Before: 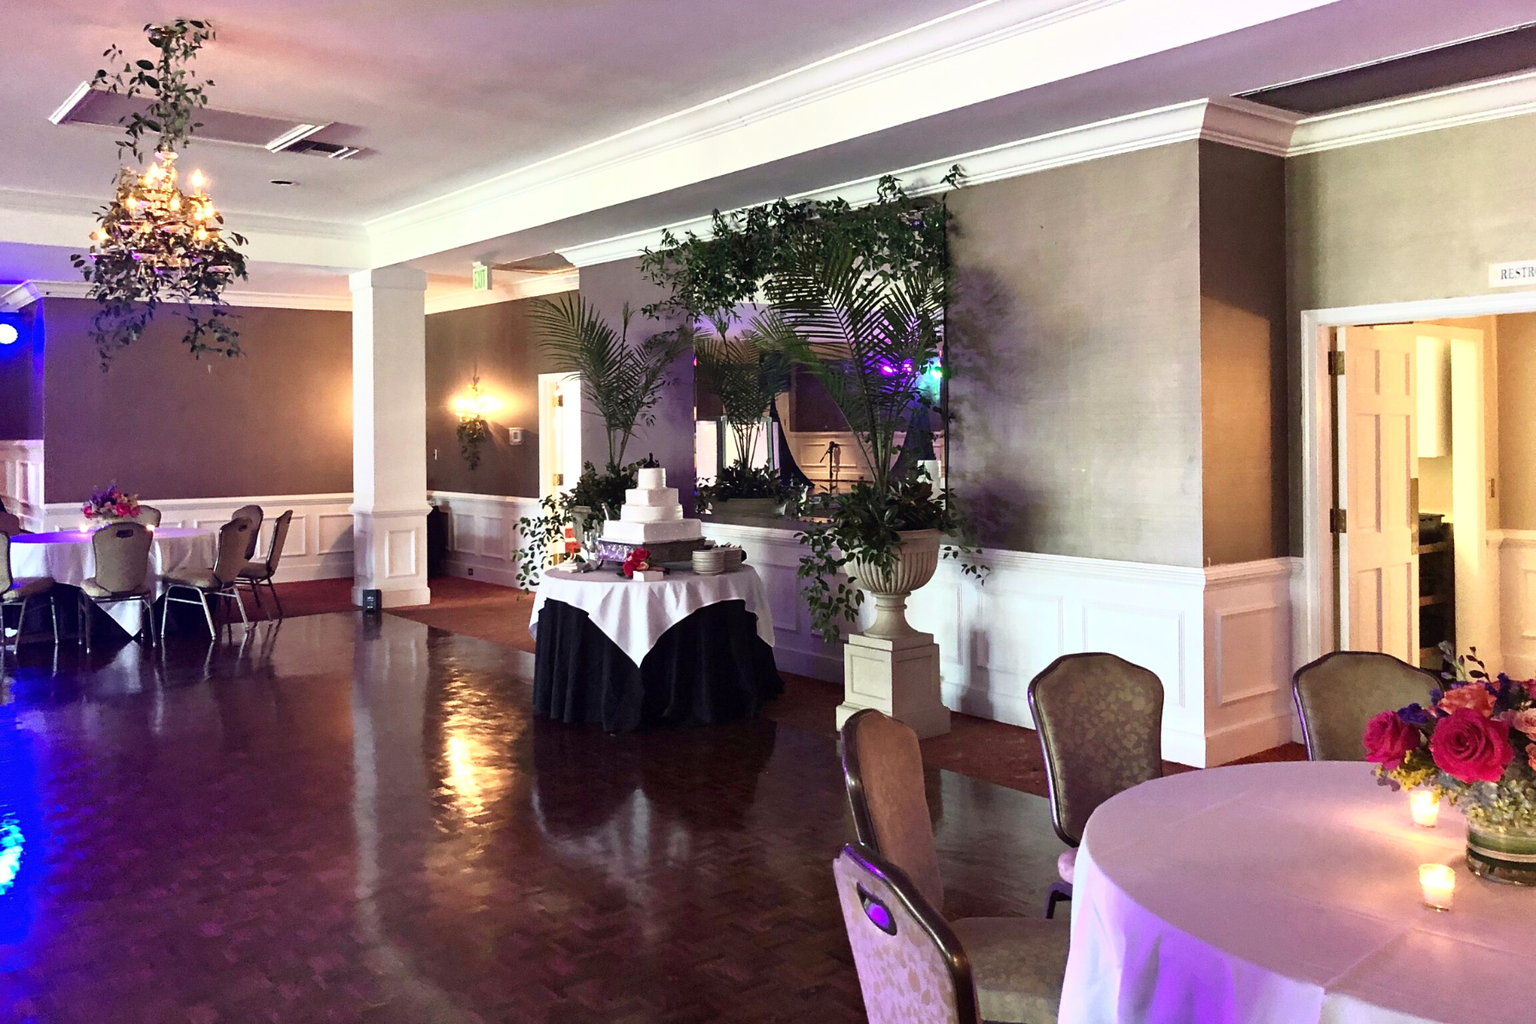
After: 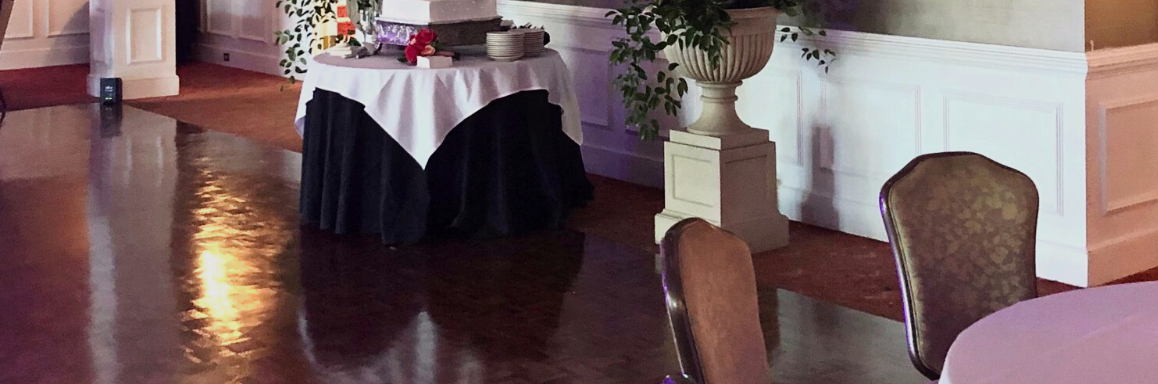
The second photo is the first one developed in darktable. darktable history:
exposure: exposure -0.242 EV, compensate highlight preservation false
crop: left 18.091%, top 51.13%, right 17.525%, bottom 16.85%
base curve: curves: ch0 [(0, 0) (0.235, 0.266) (0.503, 0.496) (0.786, 0.72) (1, 1)]
